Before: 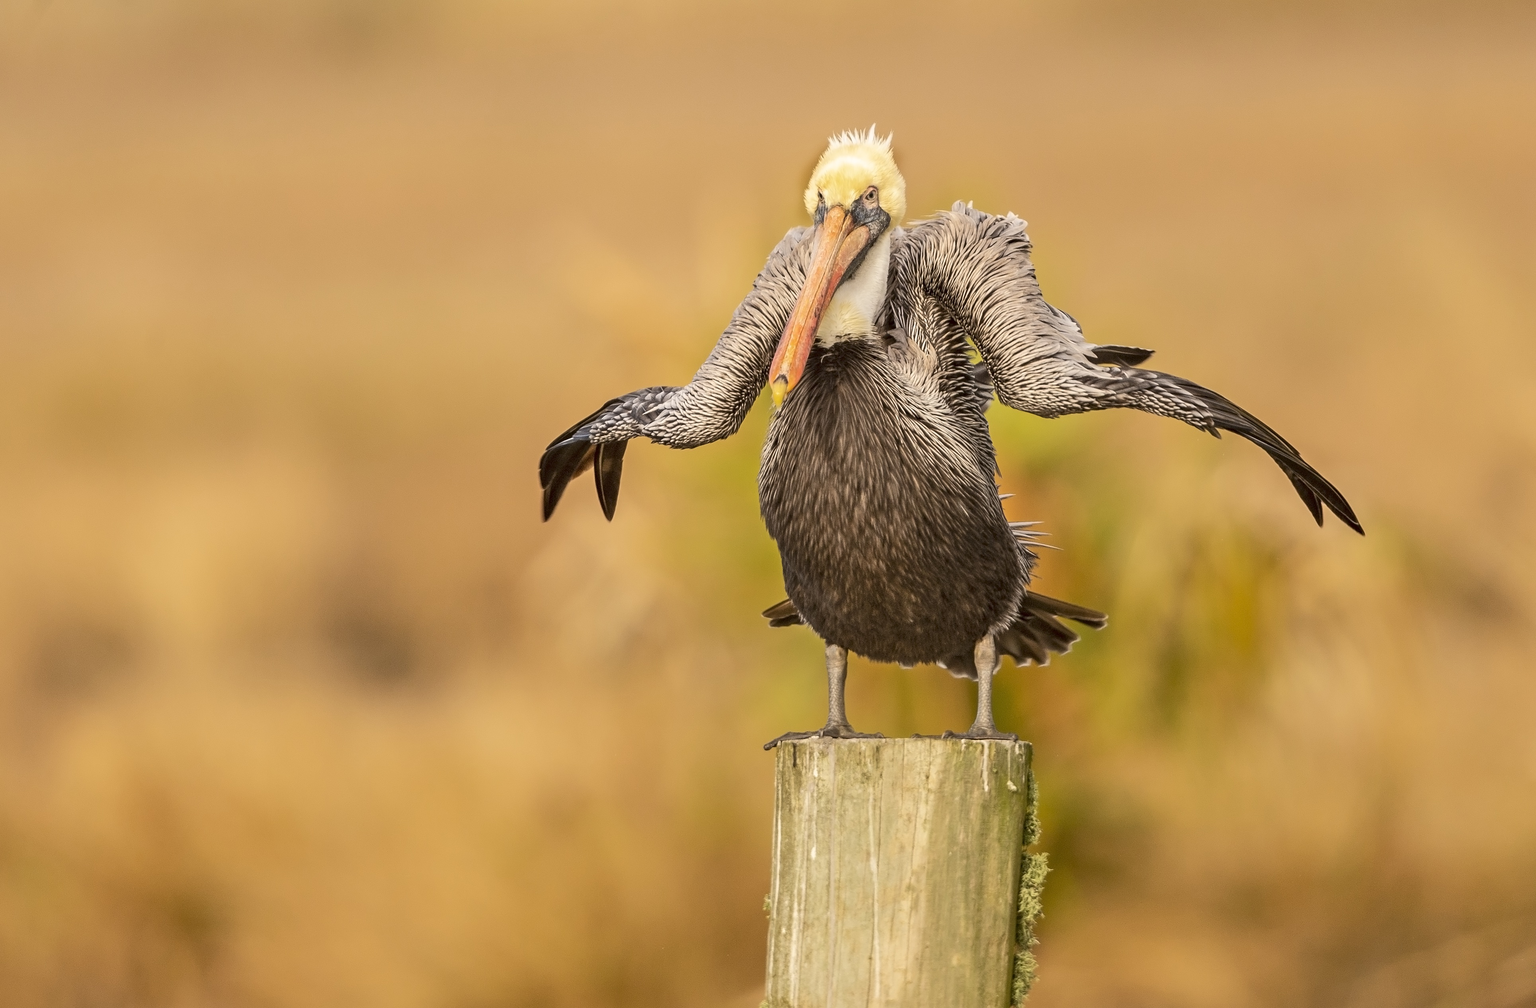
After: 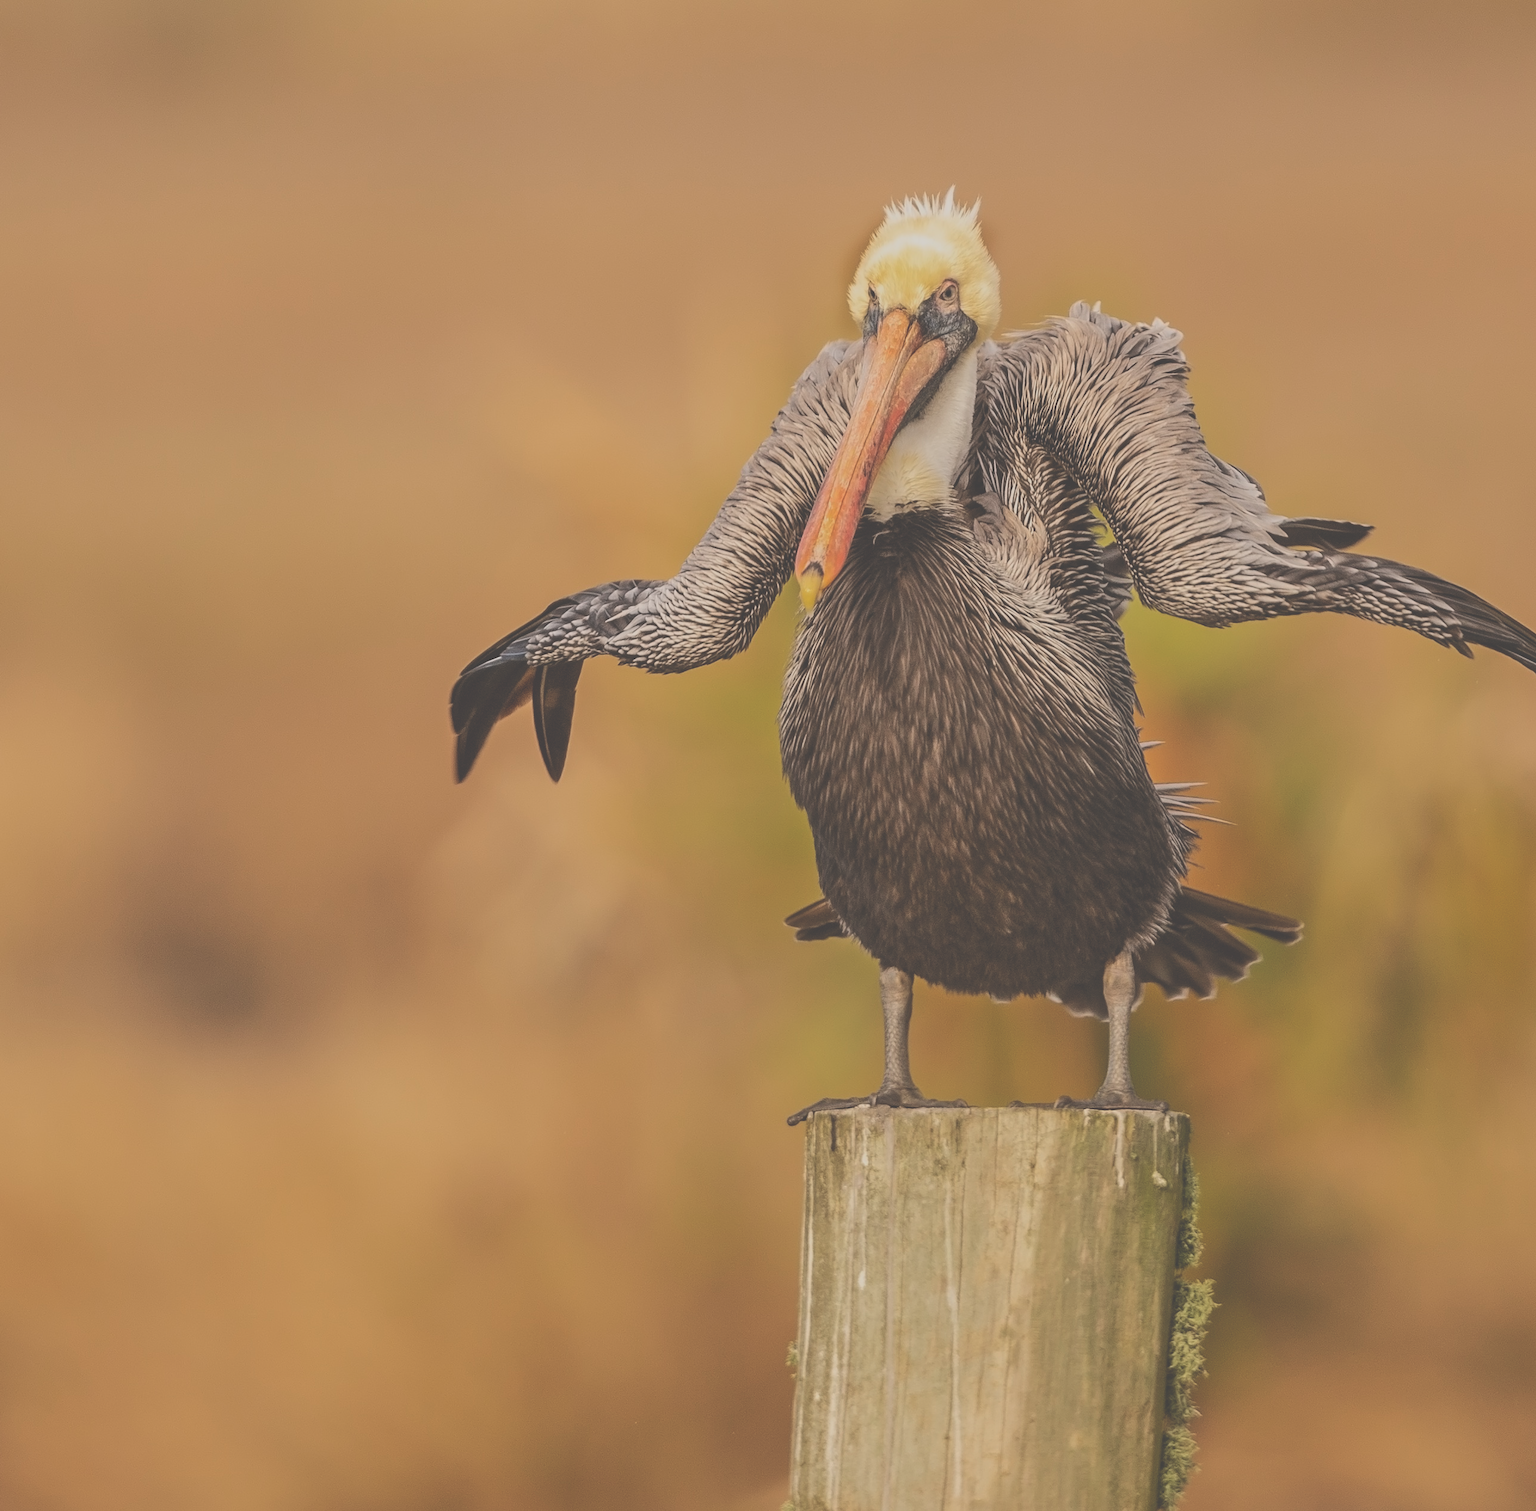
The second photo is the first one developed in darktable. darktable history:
exposure: black level correction -0.087, compensate exposure bias true, compensate highlight preservation false
crop and rotate: left 15.593%, right 17.748%
